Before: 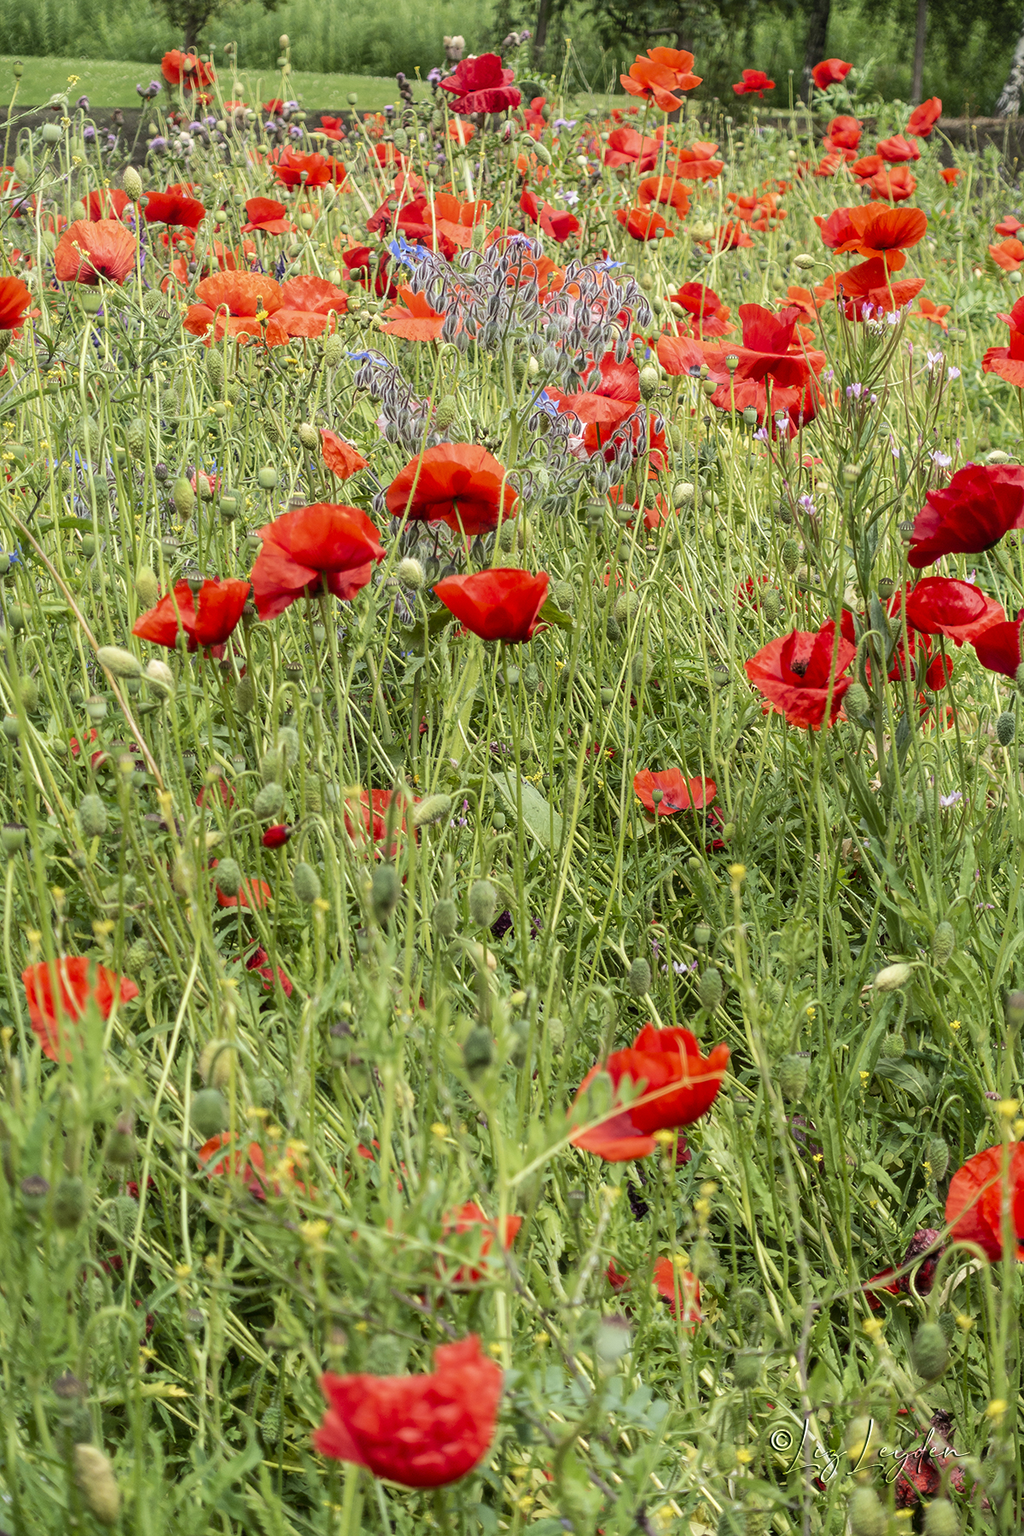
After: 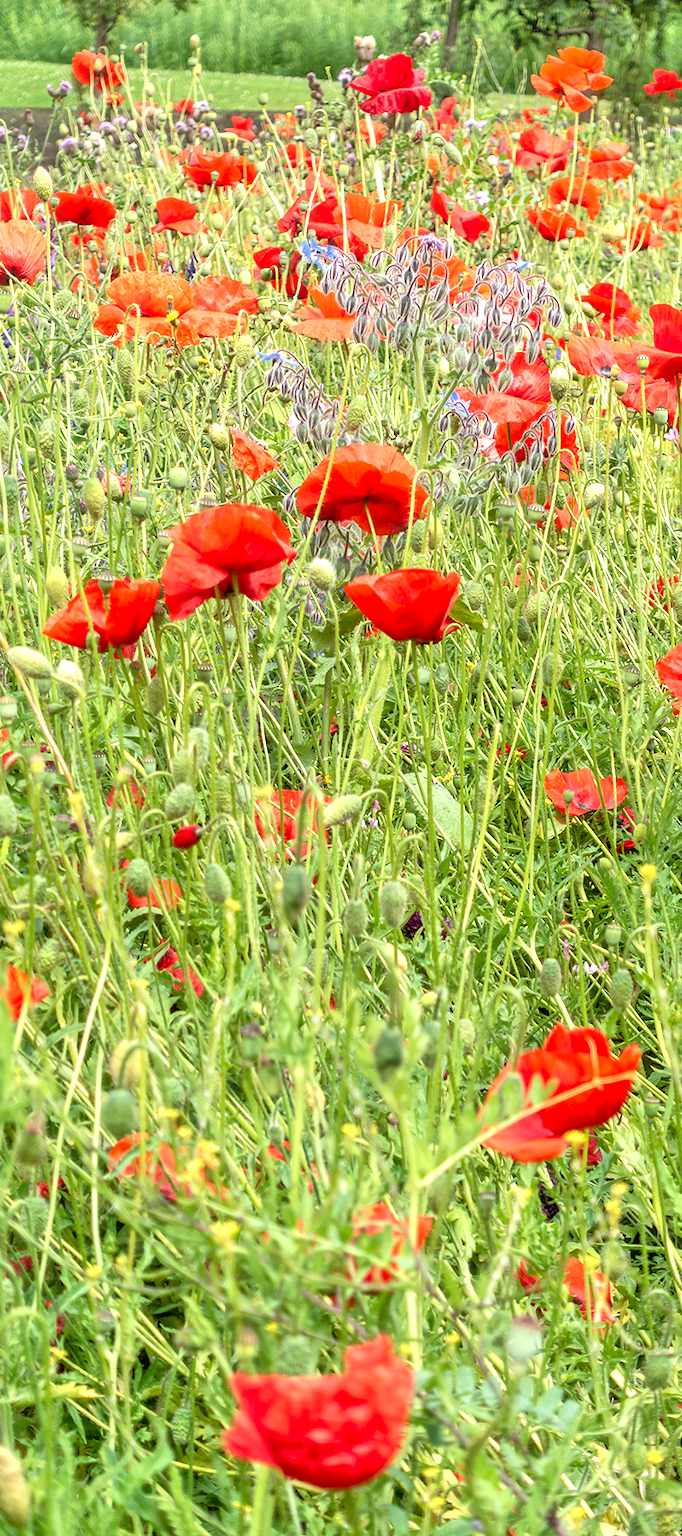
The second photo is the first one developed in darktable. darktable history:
tone equalizer: -7 EV 0.15 EV, -6 EV 0.6 EV, -5 EV 1.15 EV, -4 EV 1.33 EV, -3 EV 1.15 EV, -2 EV 0.6 EV, -1 EV 0.15 EV, mask exposure compensation -0.5 EV
crop and rotate: left 8.786%, right 24.548%
exposure: exposure 0.6 EV, compensate highlight preservation false
